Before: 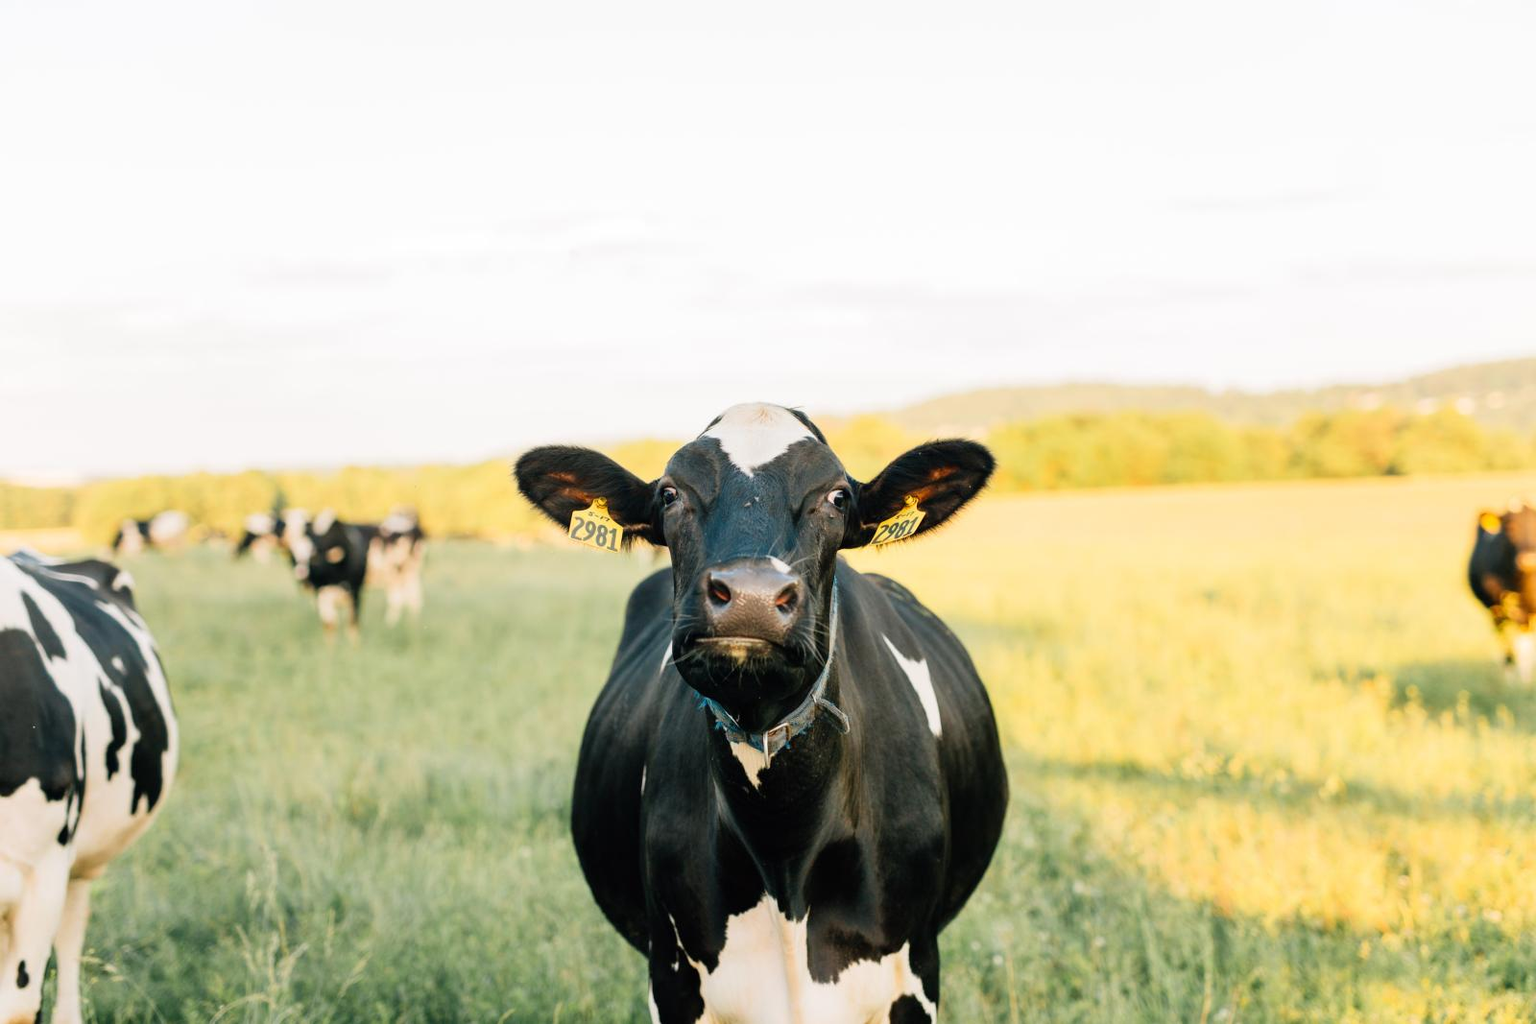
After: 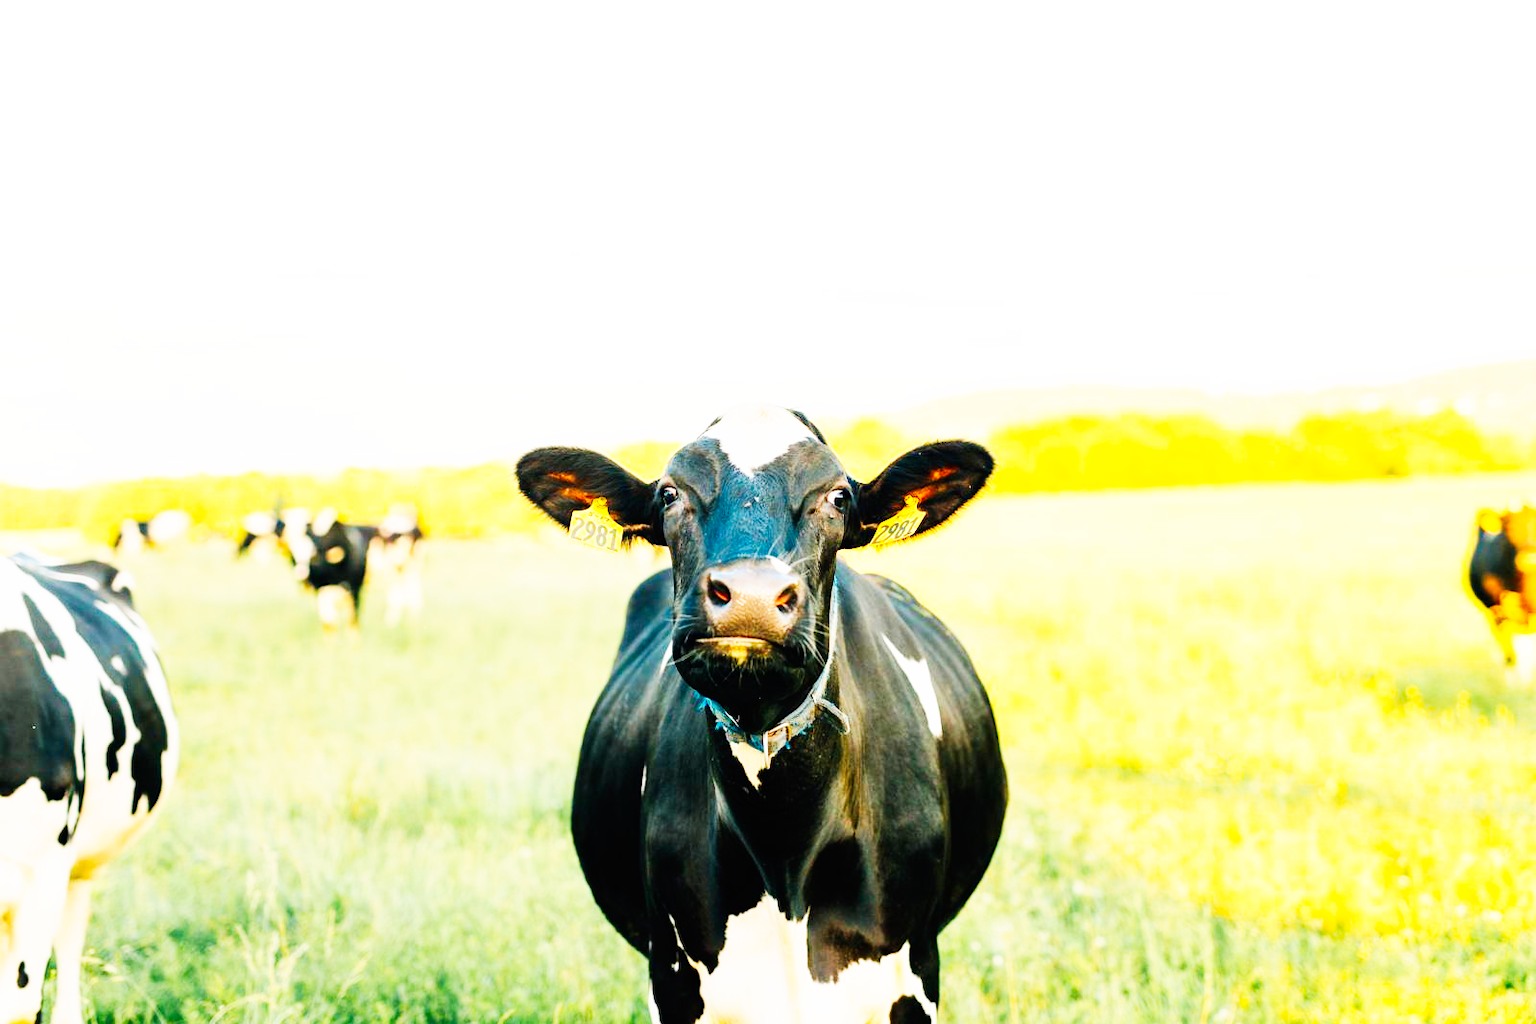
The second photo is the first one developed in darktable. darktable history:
base curve: curves: ch0 [(0, 0) (0.007, 0.004) (0.027, 0.03) (0.046, 0.07) (0.207, 0.54) (0.442, 0.872) (0.673, 0.972) (1, 1)], preserve colors none
color balance rgb: perceptual saturation grading › global saturation 25%, perceptual brilliance grading › mid-tones 10%, perceptual brilliance grading › shadows 15%, global vibrance 20%
white balance: emerald 1
